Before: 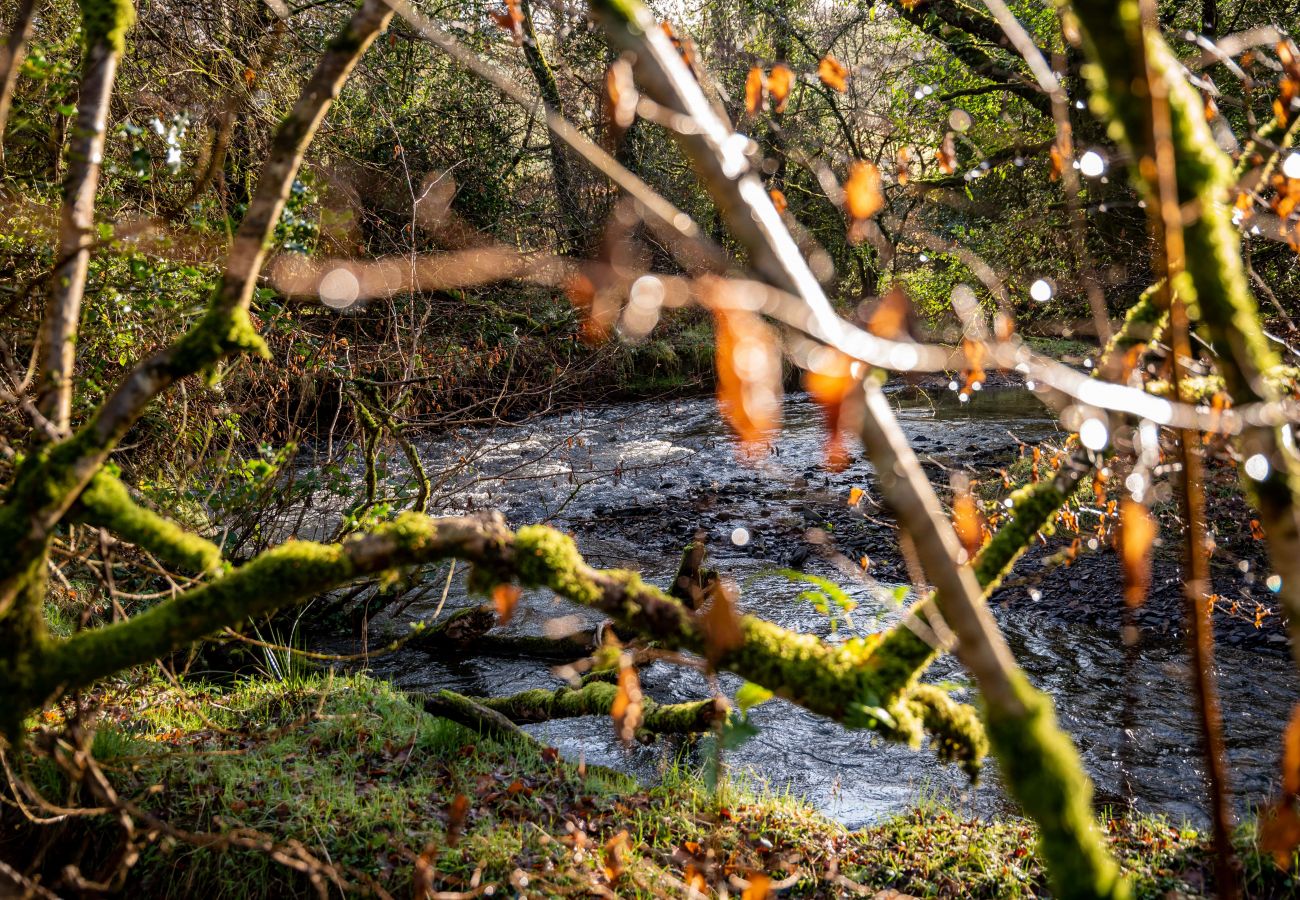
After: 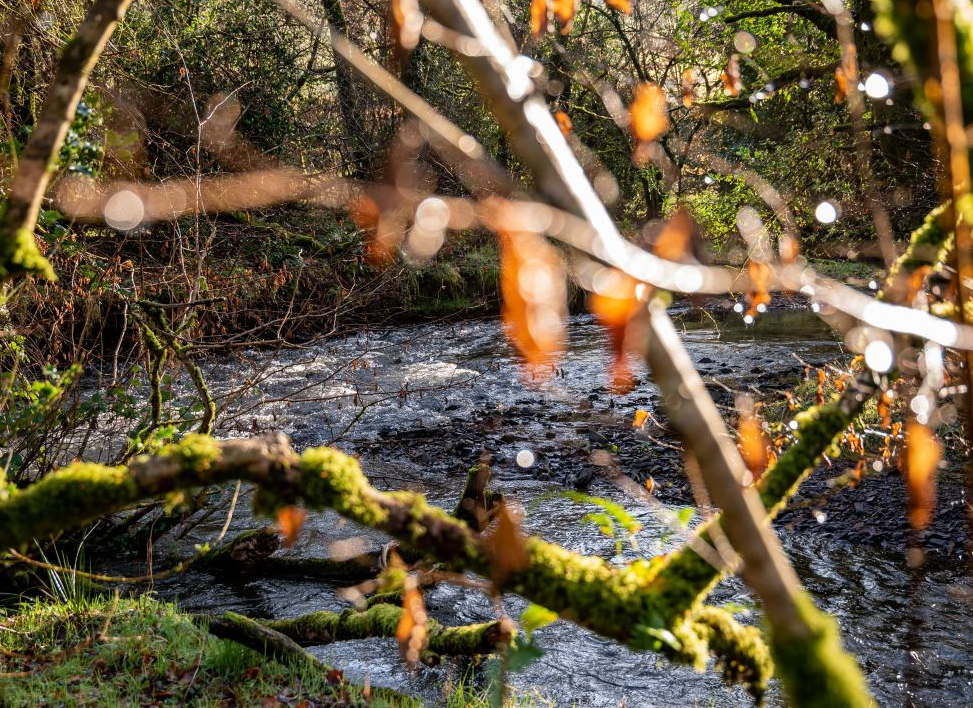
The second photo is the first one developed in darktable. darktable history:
crop: left 16.56%, top 8.712%, right 8.571%, bottom 12.578%
